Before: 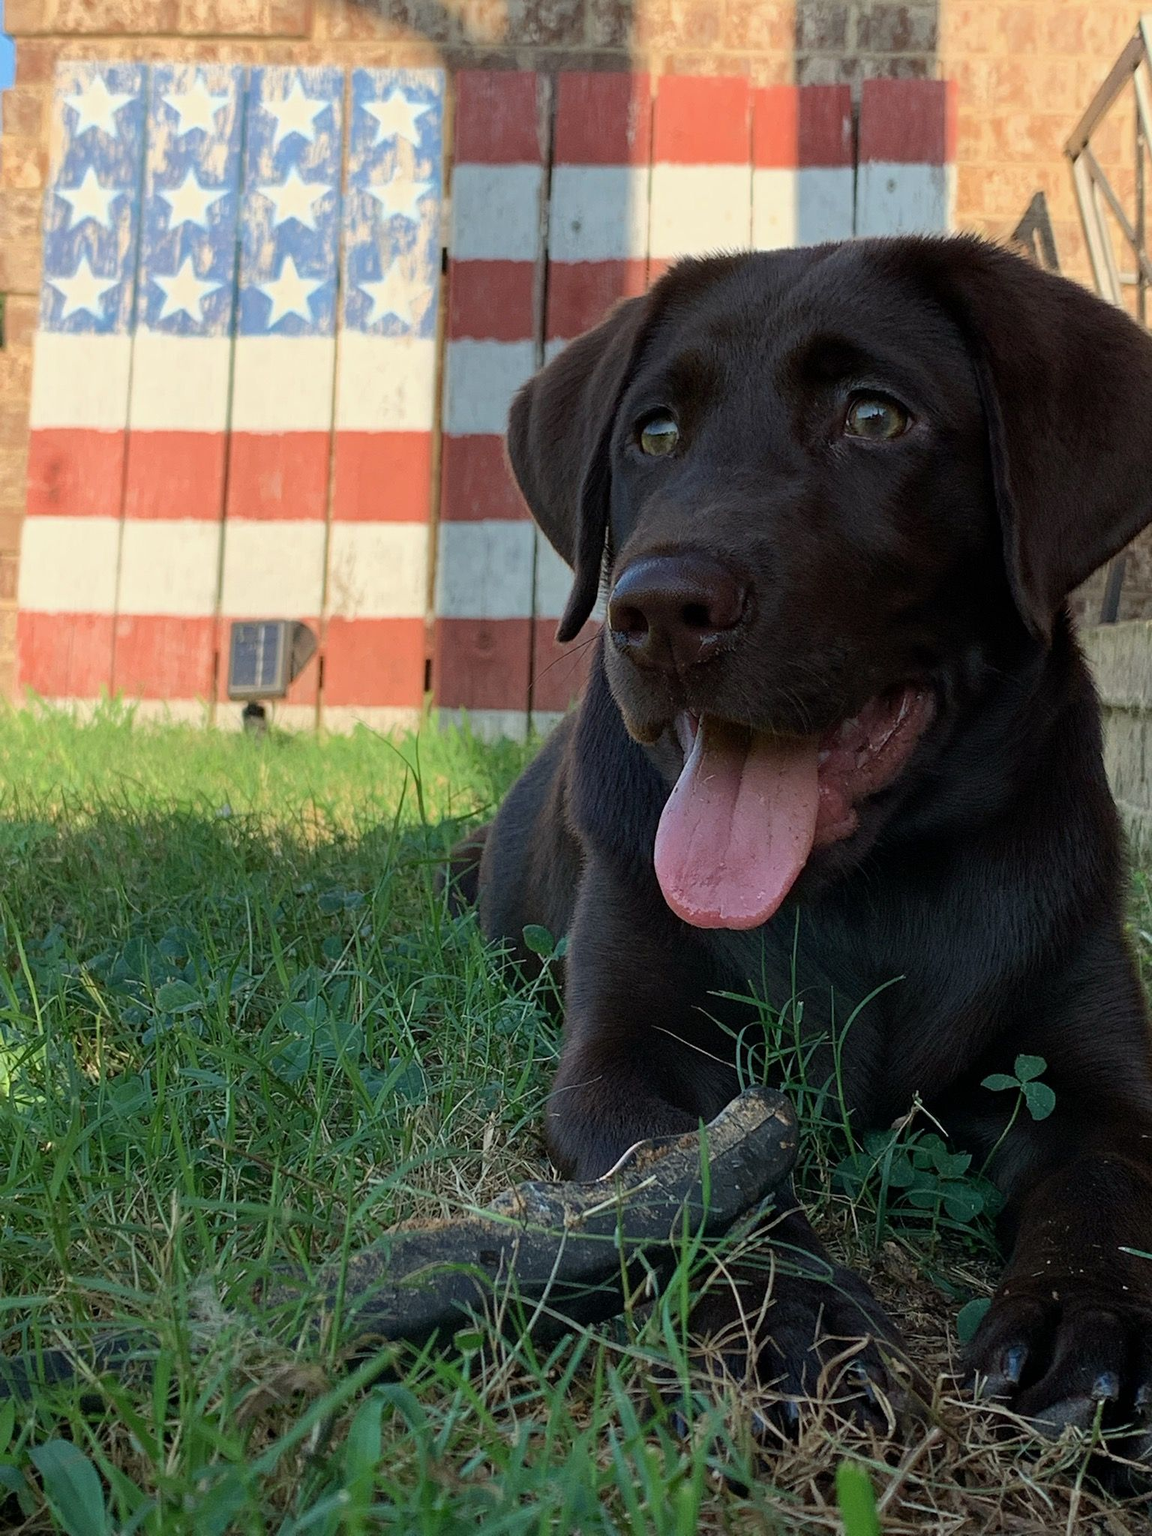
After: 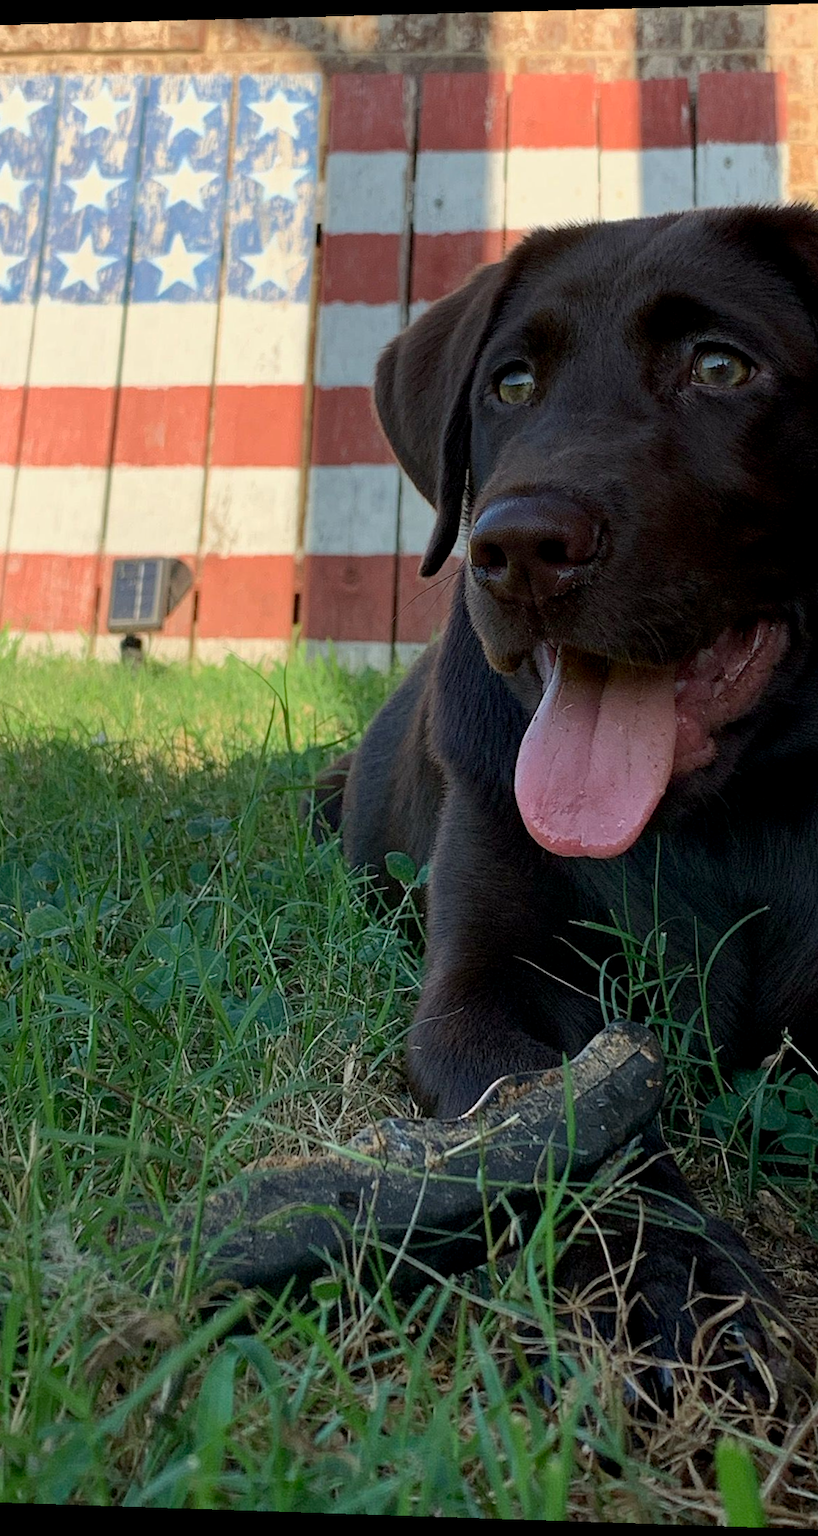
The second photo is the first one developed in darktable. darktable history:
rotate and perspective: rotation 0.128°, lens shift (vertical) -0.181, lens shift (horizontal) -0.044, shear 0.001, automatic cropping off
crop and rotate: left 13.342%, right 19.991%
white balance: emerald 1
